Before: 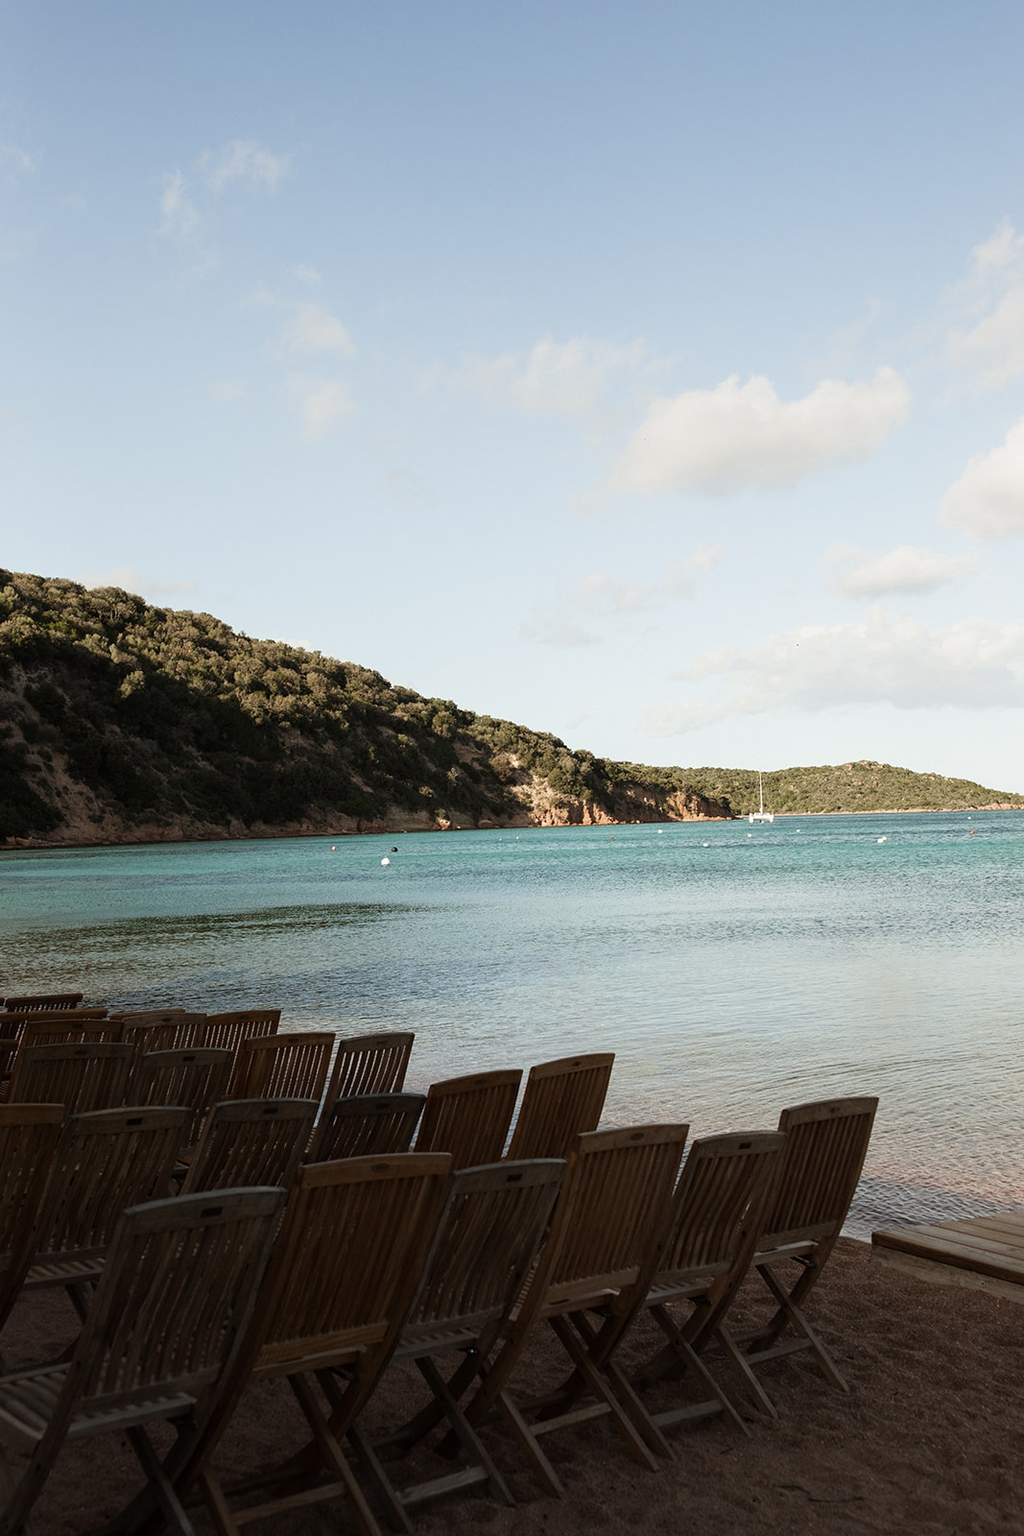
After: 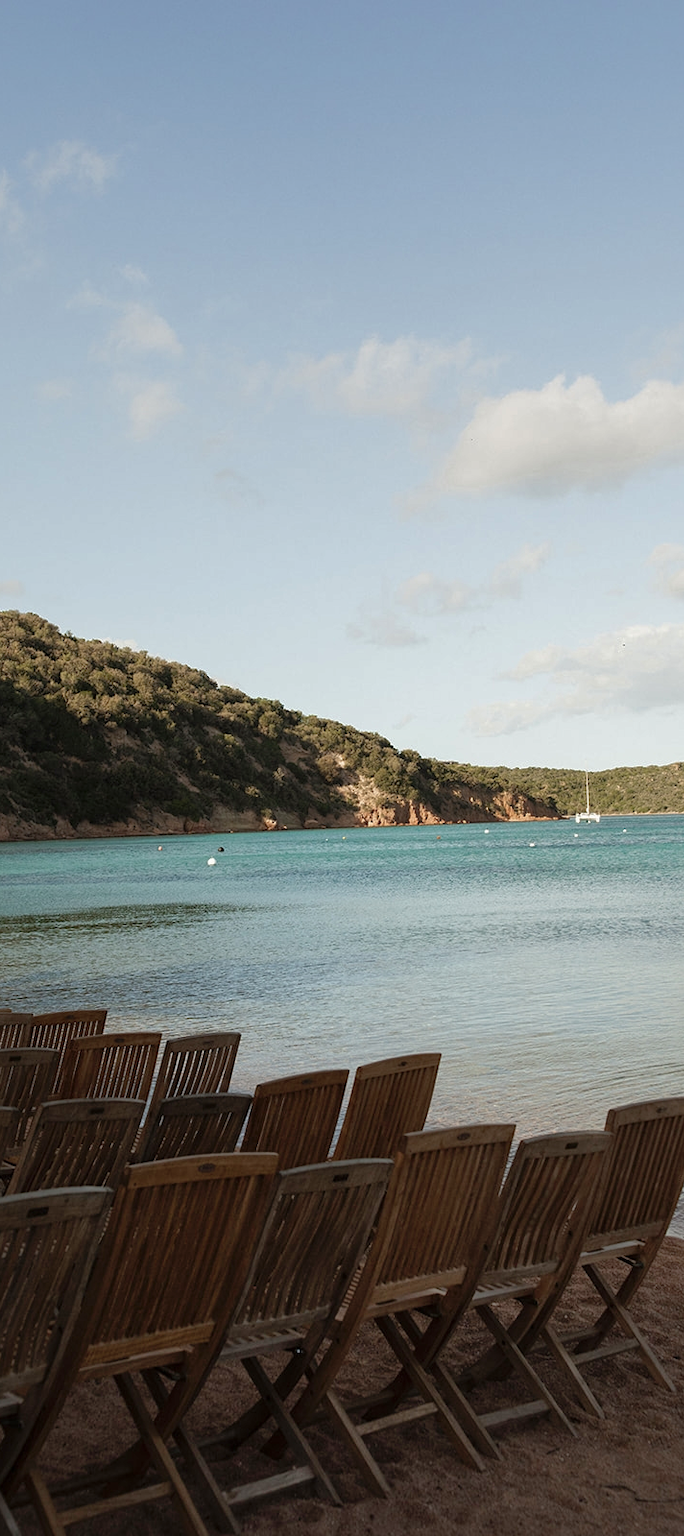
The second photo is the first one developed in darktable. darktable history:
shadows and highlights: on, module defaults
crop: left 16.992%, right 16.164%
